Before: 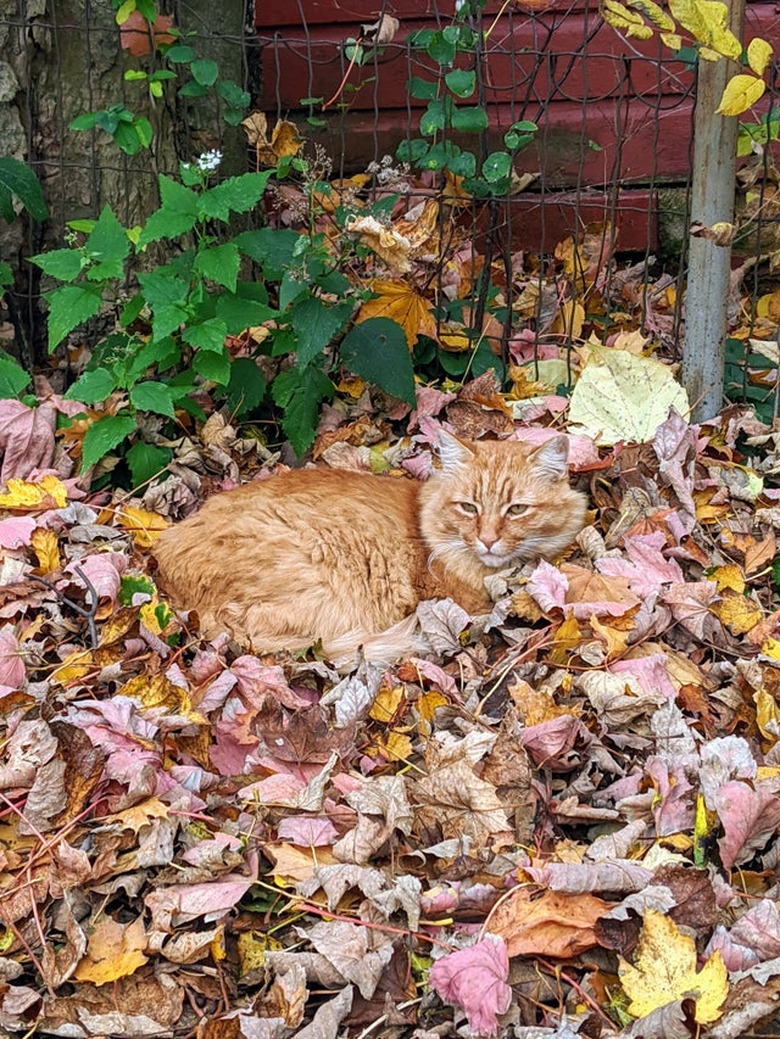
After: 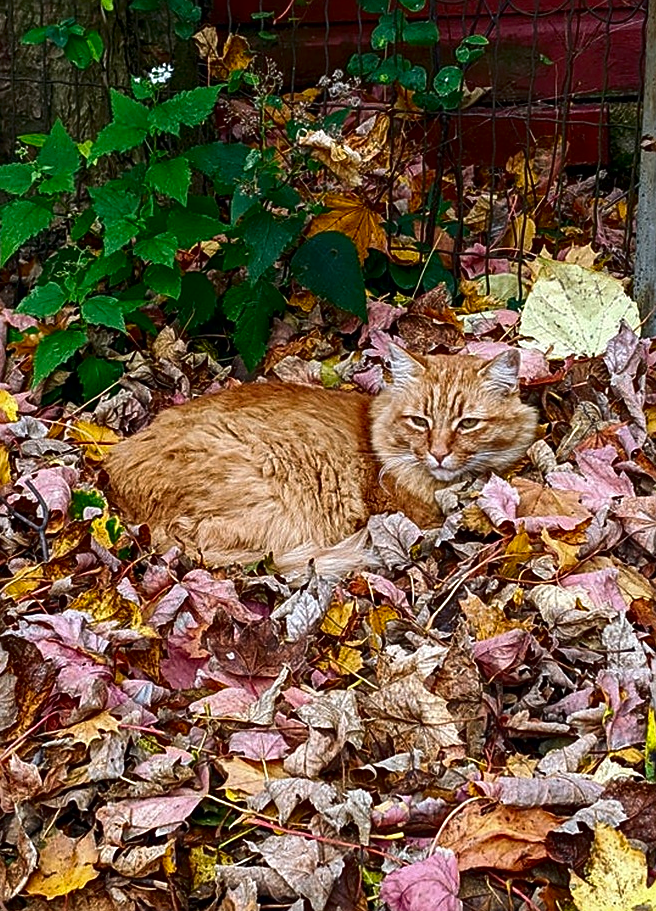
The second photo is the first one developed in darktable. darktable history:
contrast brightness saturation: contrast 0.097, brightness -0.267, saturation 0.146
crop: left 6.35%, top 8.351%, right 9.525%, bottom 3.891%
sharpen: on, module defaults
